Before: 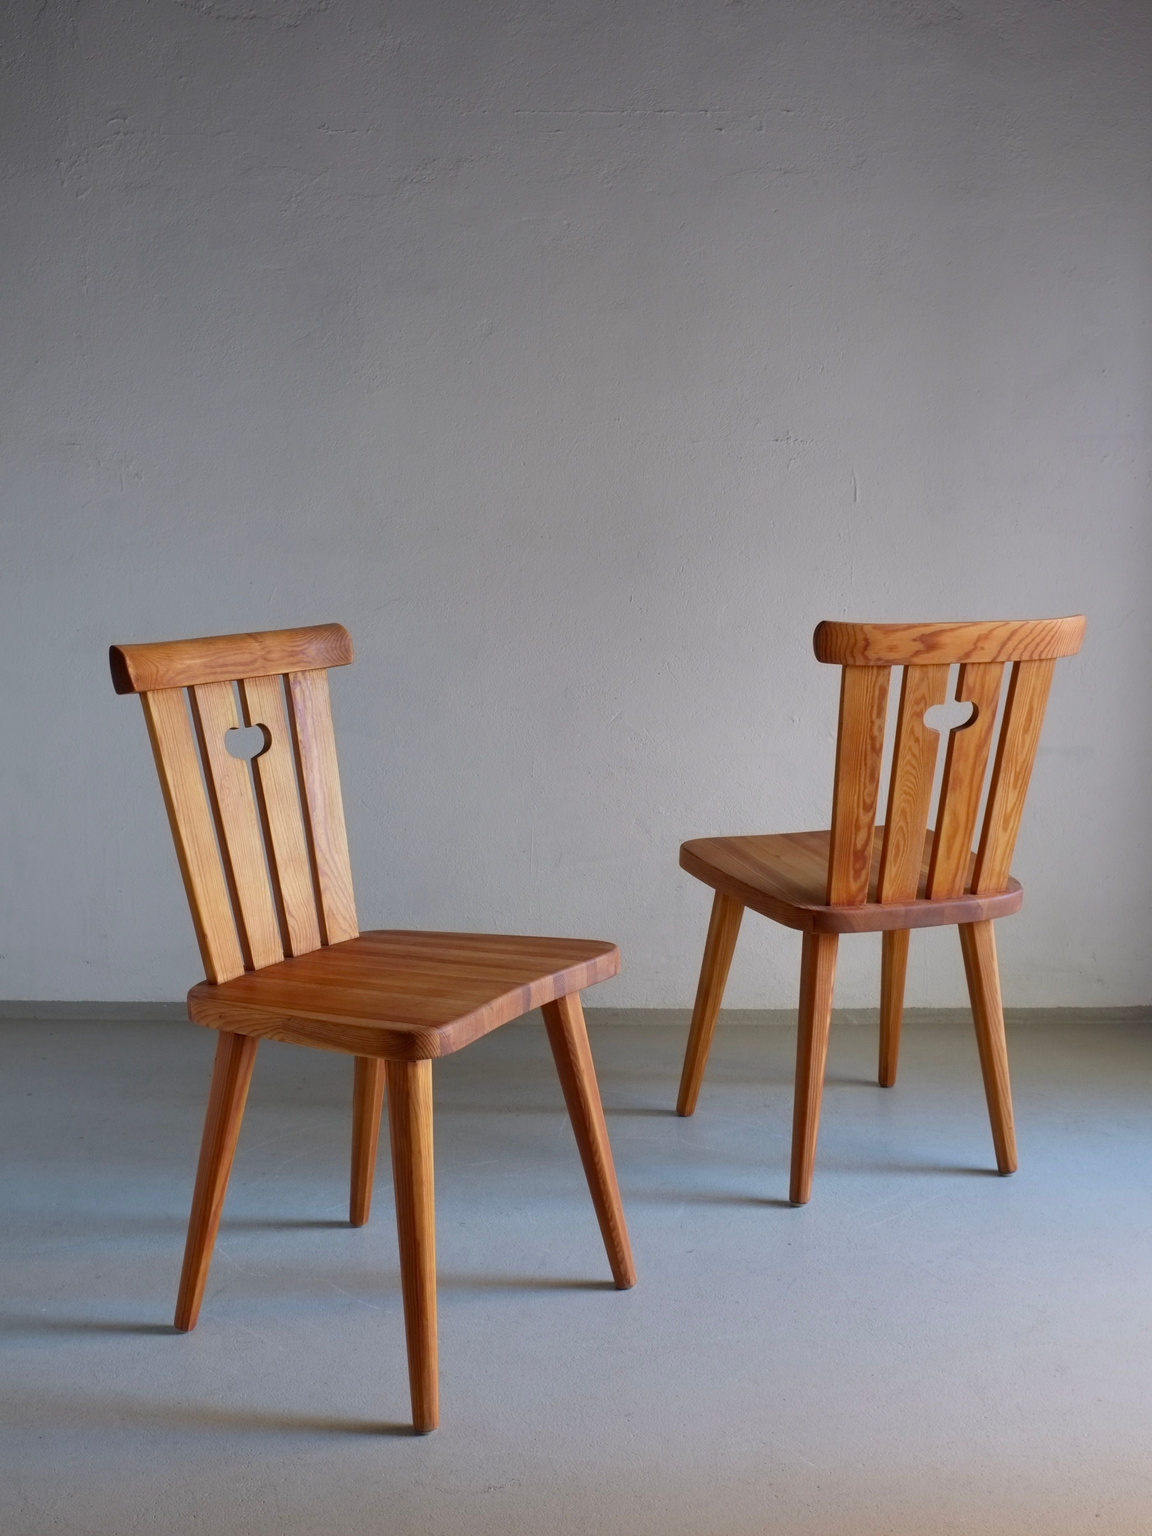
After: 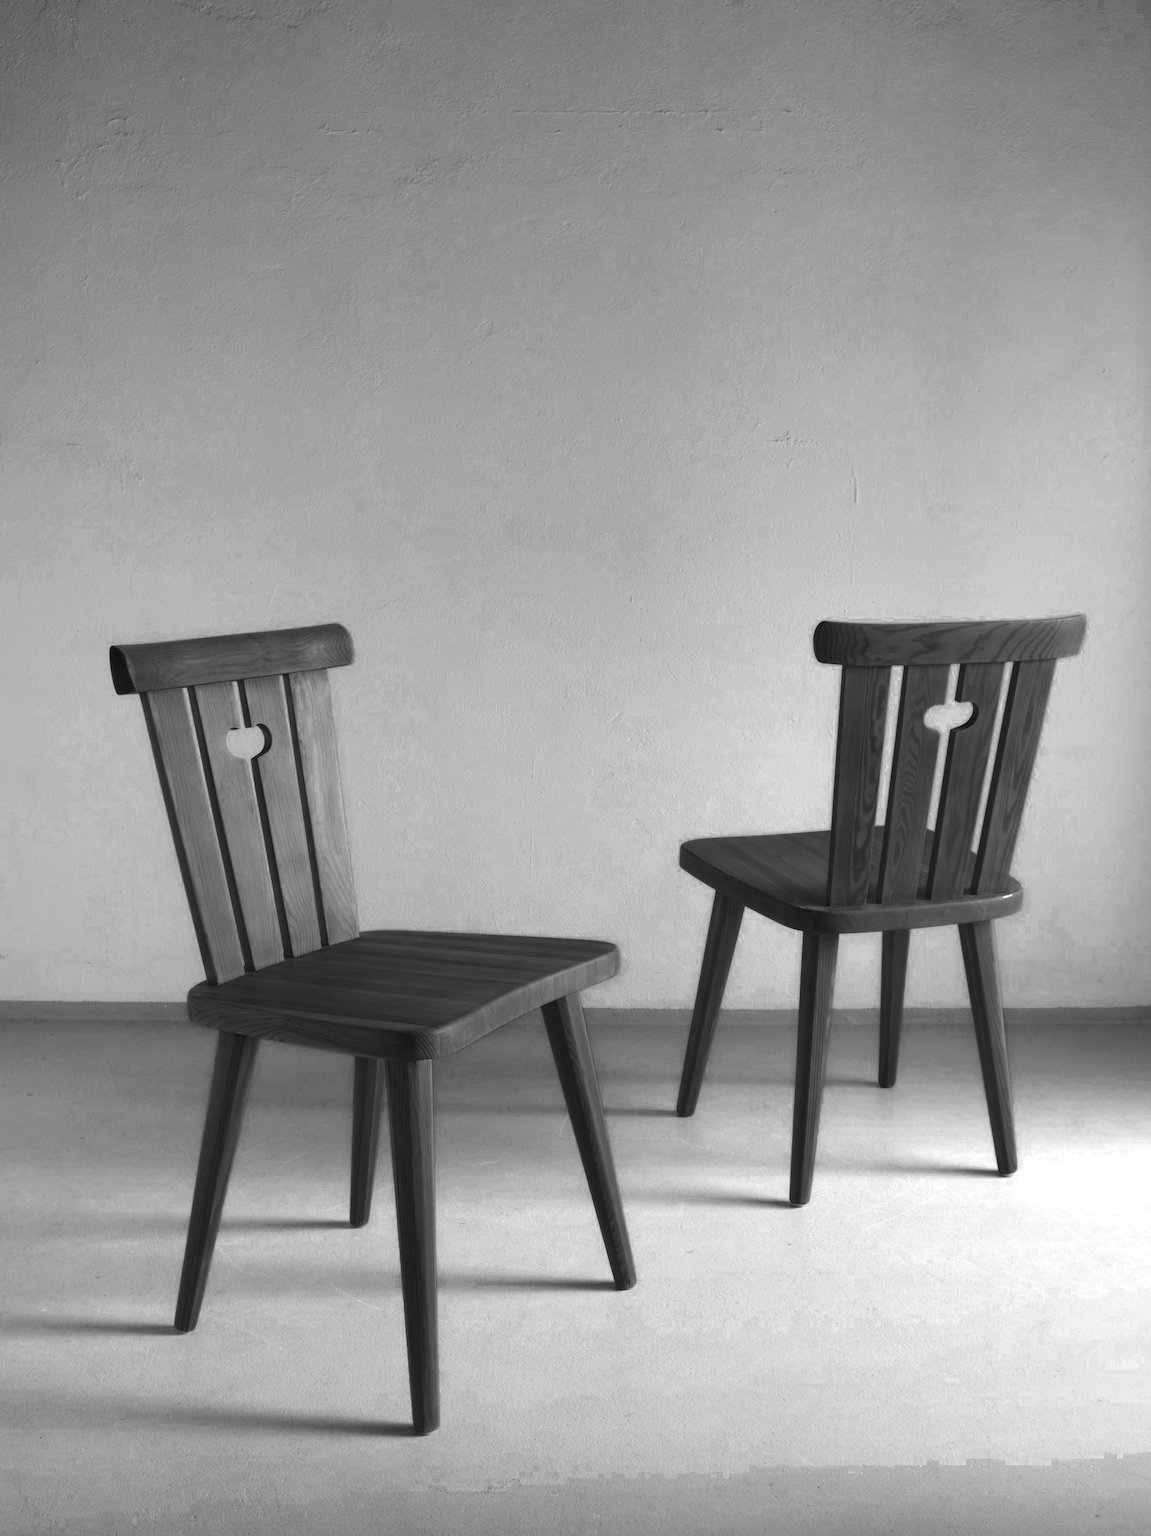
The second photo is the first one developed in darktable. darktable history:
exposure: black level correction 0, exposure 0.499 EV, compensate highlight preservation false
color zones: curves: ch0 [(0.287, 0.048) (0.493, 0.484) (0.737, 0.816)]; ch1 [(0, 0) (0.143, 0) (0.286, 0) (0.429, 0) (0.571, 0) (0.714, 0) (0.857, 0)]
